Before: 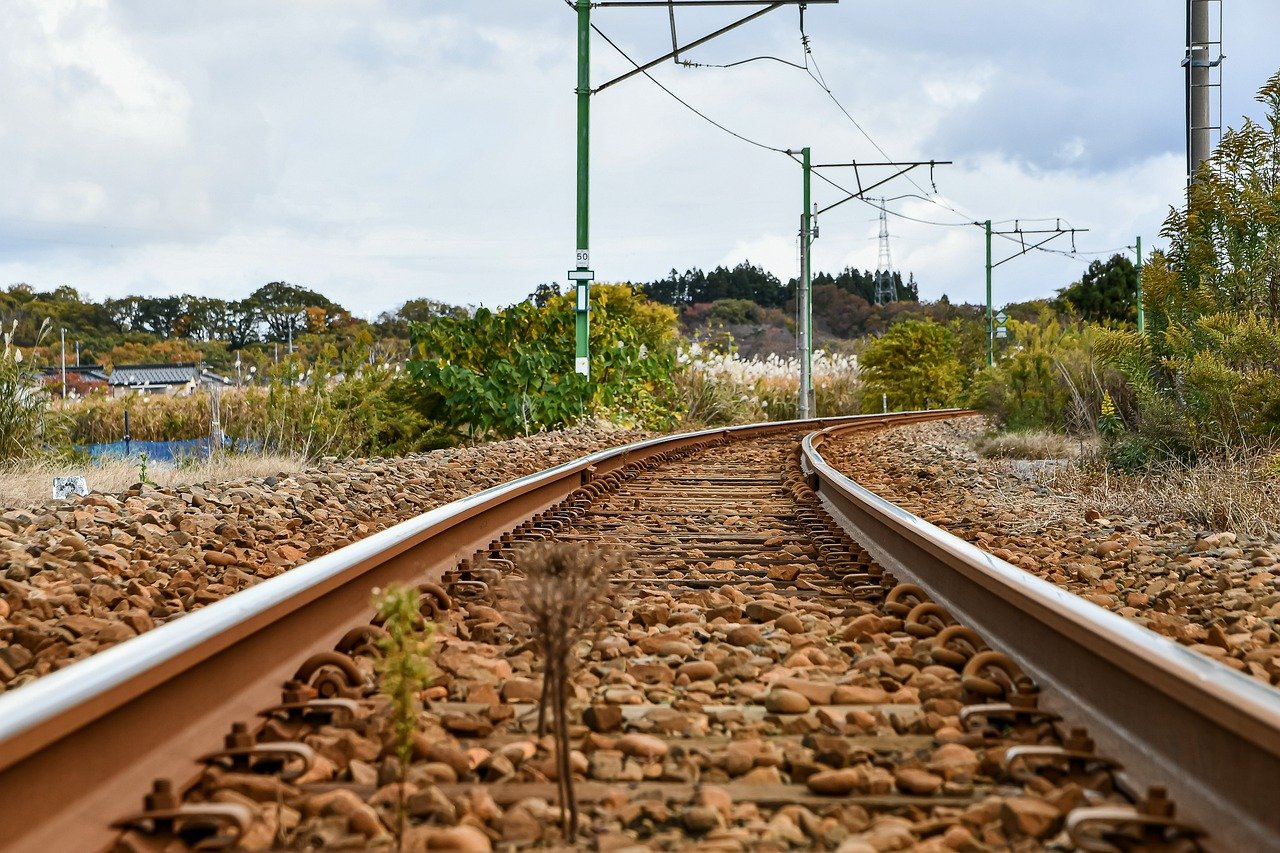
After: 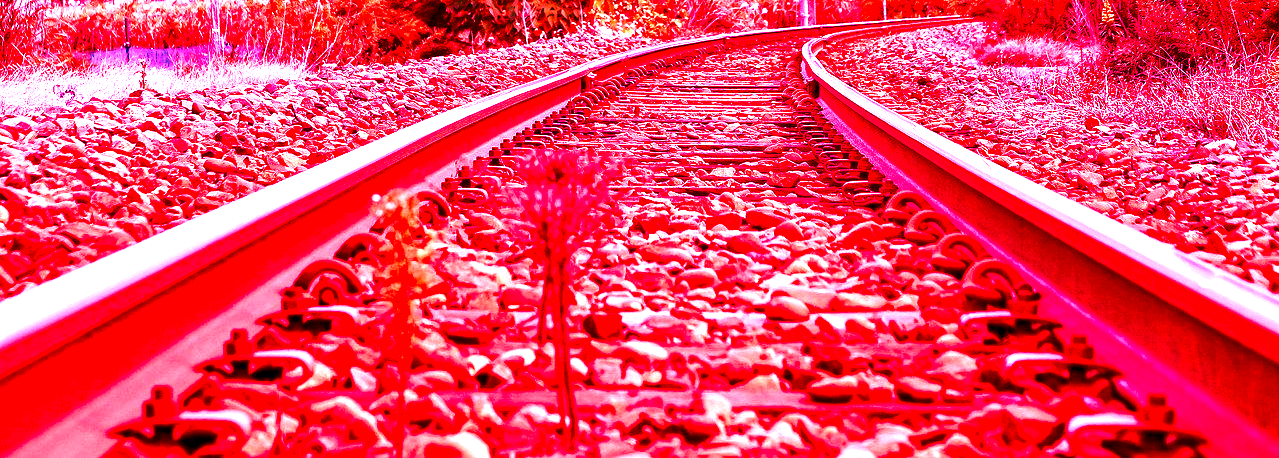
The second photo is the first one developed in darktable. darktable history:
white balance: red 4.26, blue 1.802
crop and rotate: top 46.237%
contrast brightness saturation: contrast 0.1, brightness -0.26, saturation 0.14
